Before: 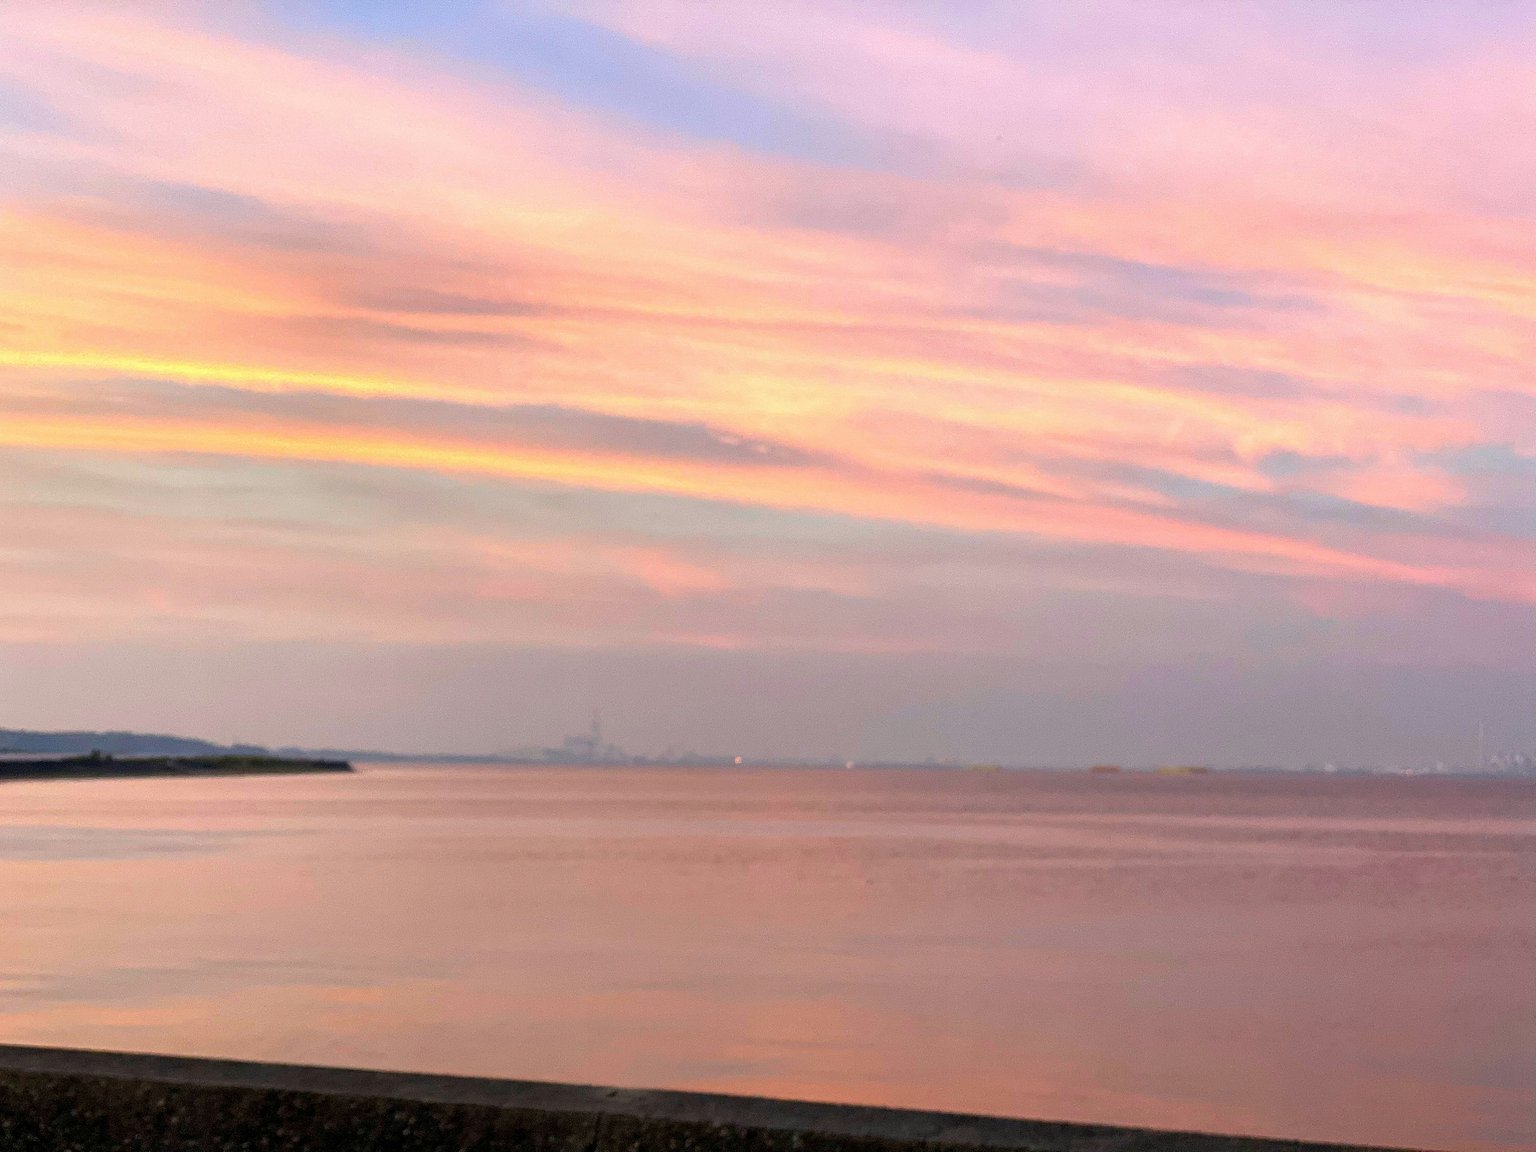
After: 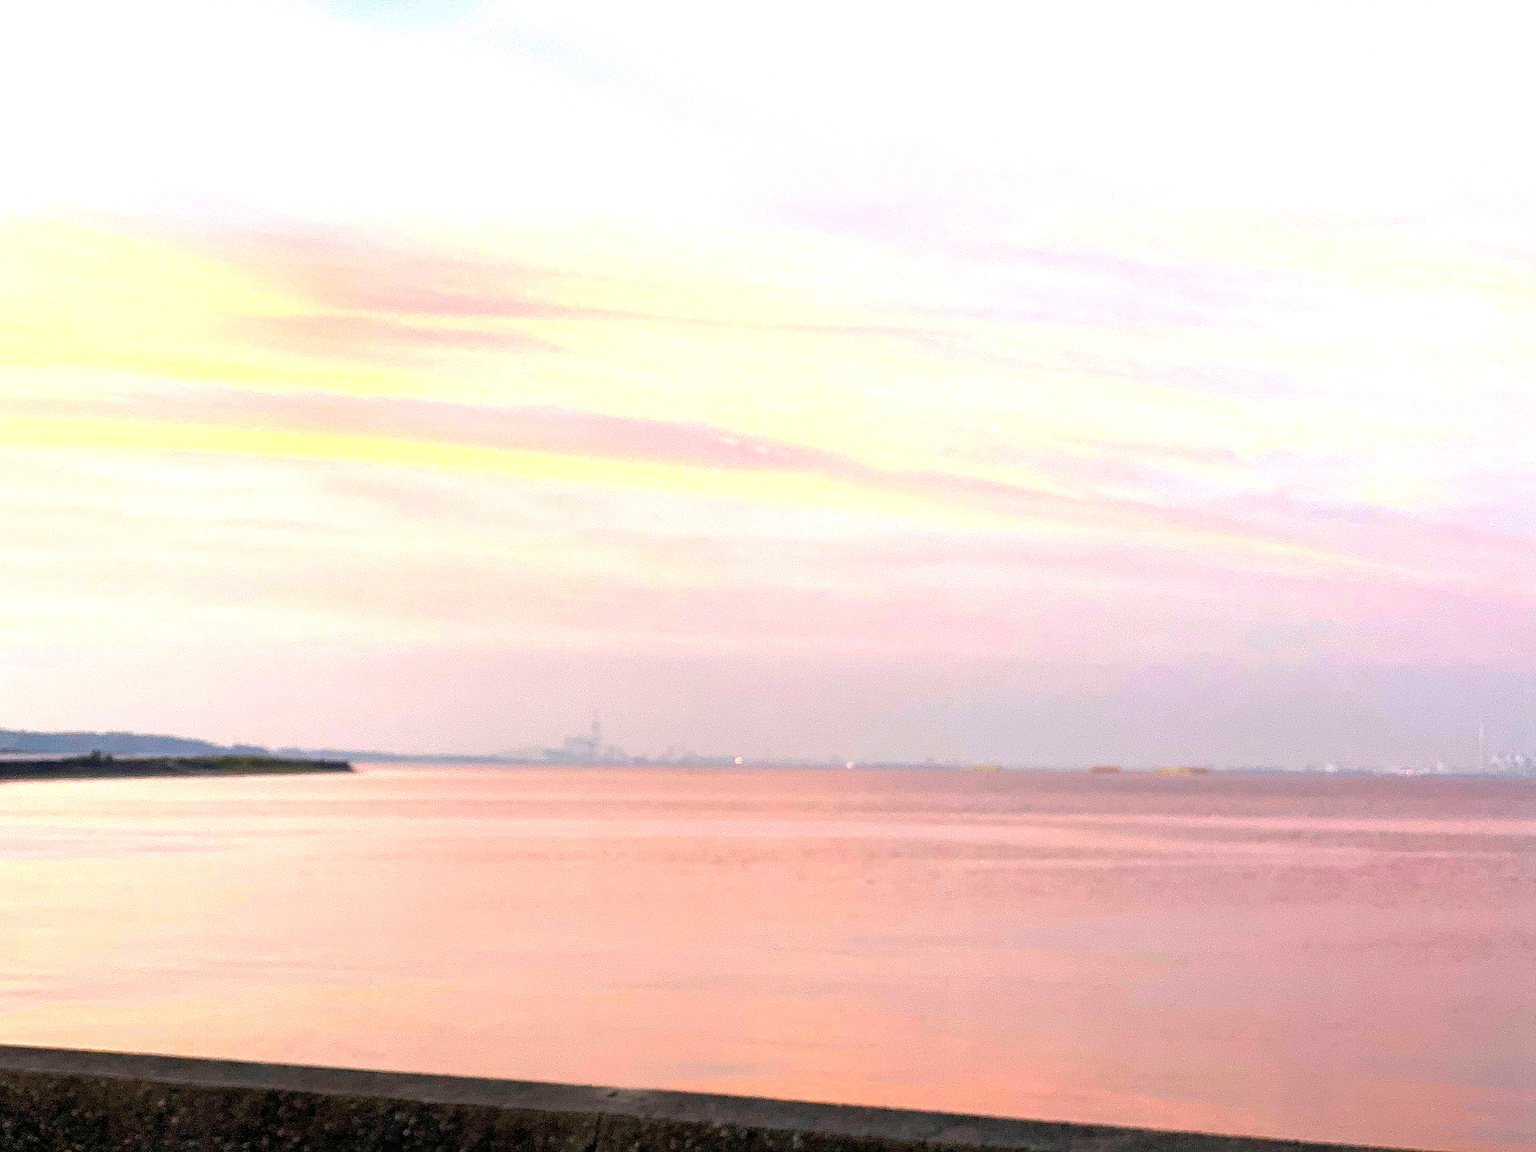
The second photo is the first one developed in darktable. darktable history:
color balance rgb: on, module defaults
exposure: exposure 1.061 EV, compensate highlight preservation false
sharpen: on, module defaults
